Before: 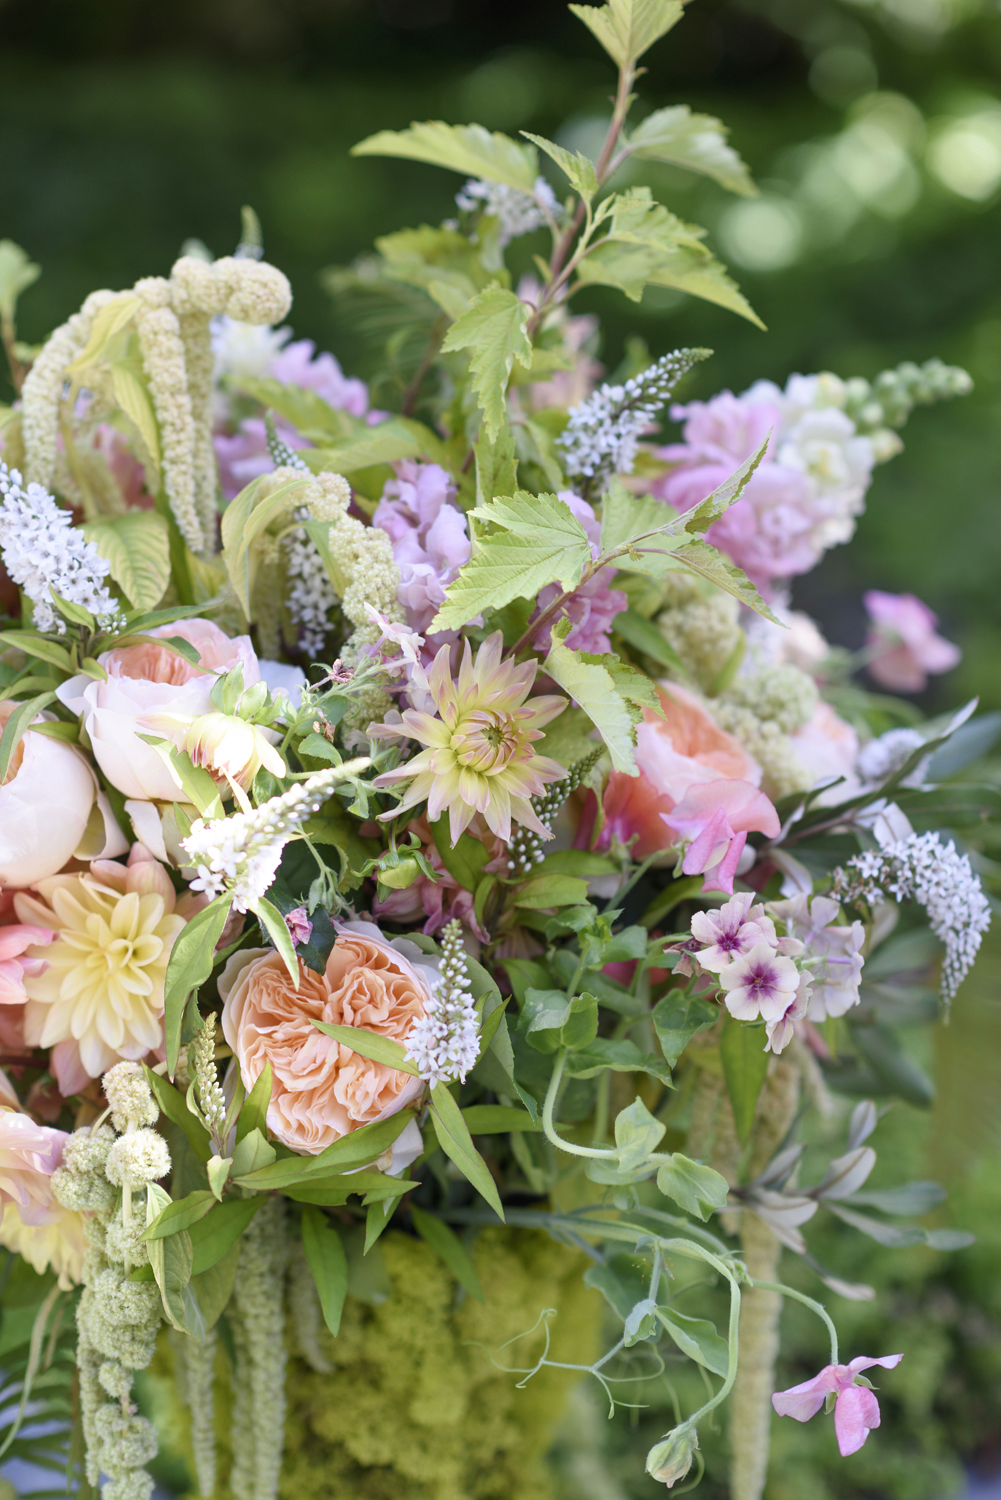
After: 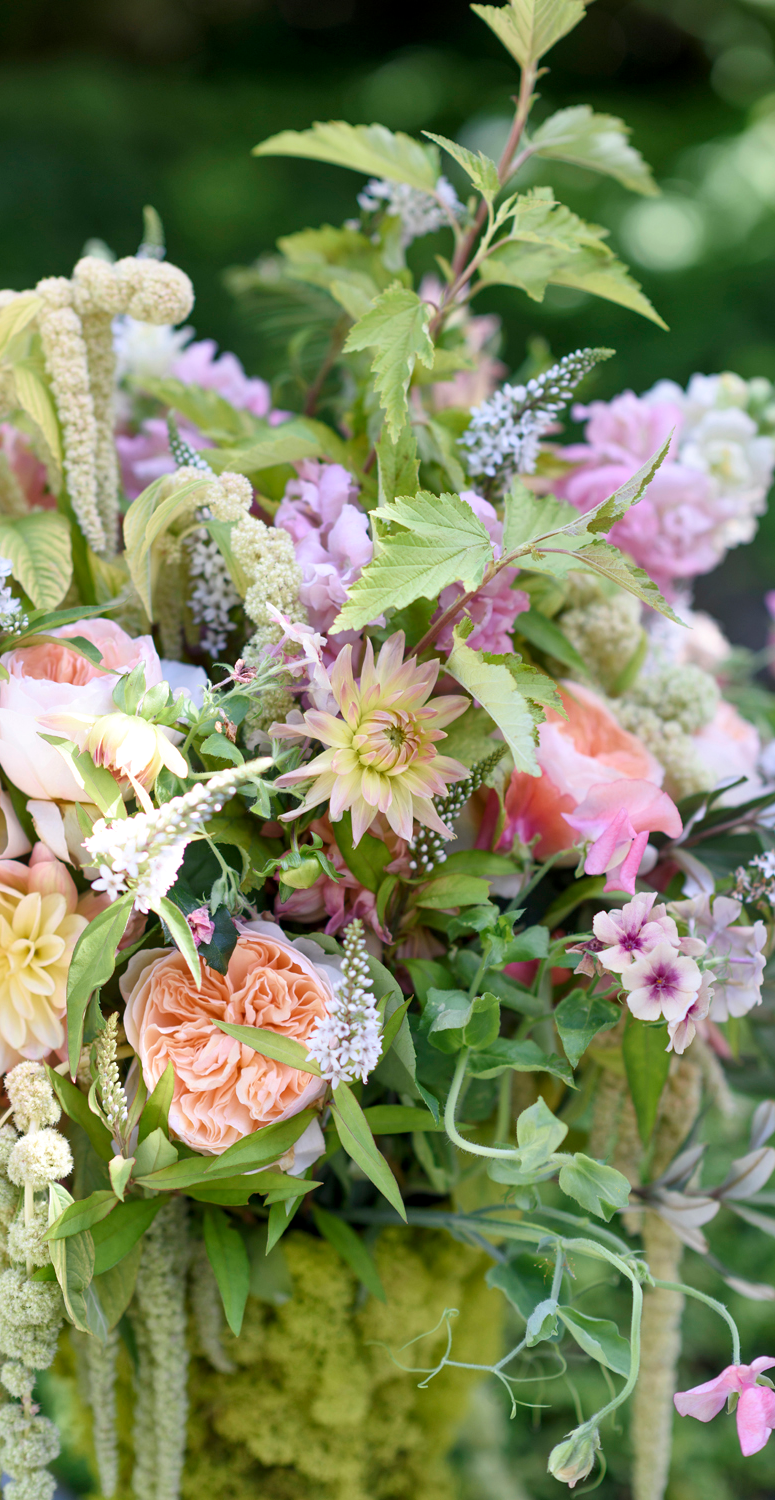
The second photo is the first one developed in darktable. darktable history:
local contrast: mode bilateral grid, contrast 20, coarseness 50, detail 120%, midtone range 0.2
crop: left 9.88%, right 12.664%
